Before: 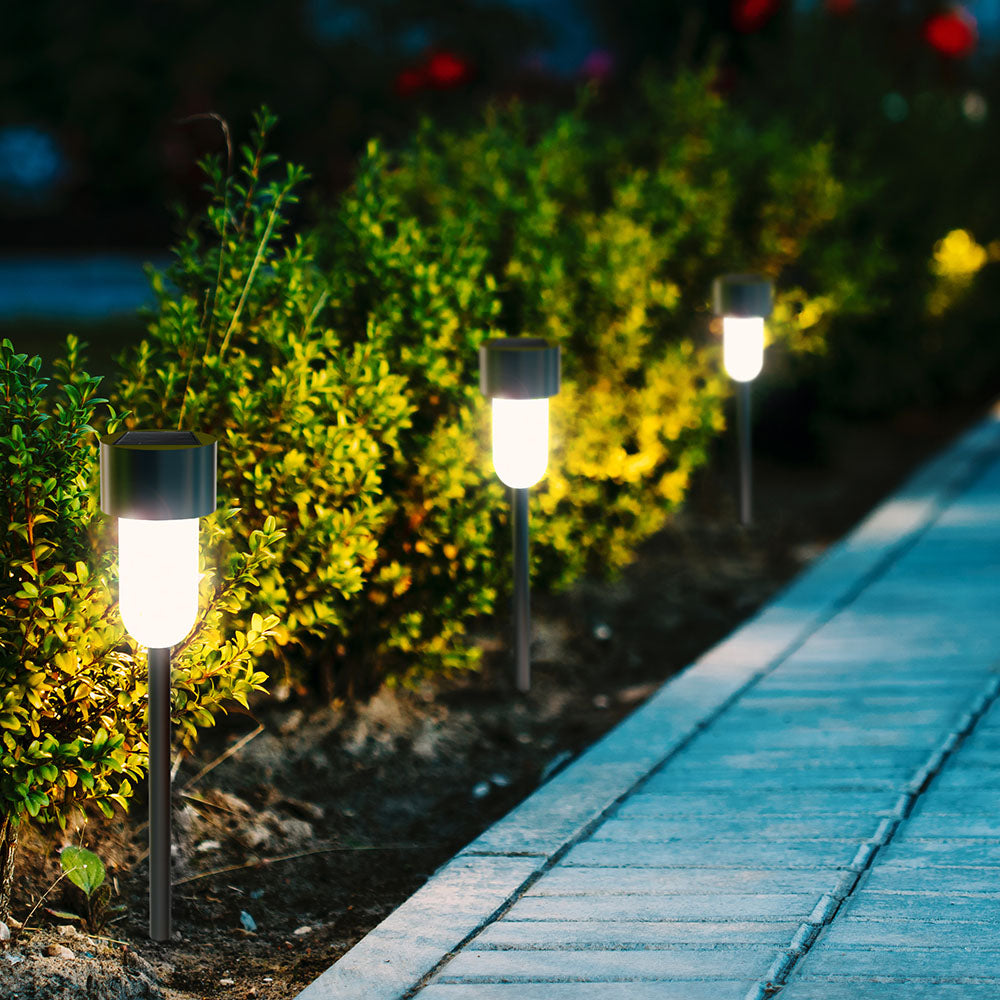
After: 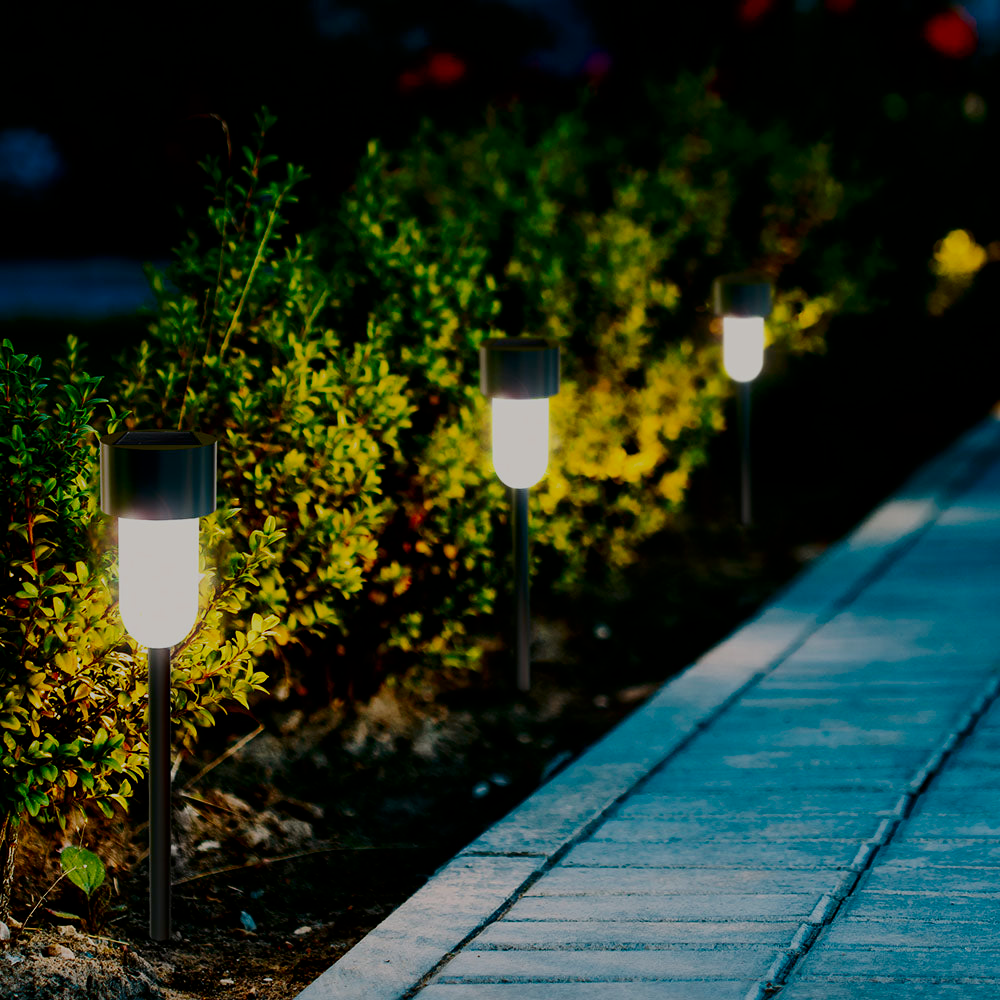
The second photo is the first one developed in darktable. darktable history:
contrast brightness saturation: contrast 0.095, brightness -0.262, saturation 0.14
filmic rgb: black relative exposure -7.4 EV, white relative exposure 4.87 EV, threshold 5.98 EV, hardness 3.4, enable highlight reconstruction true
